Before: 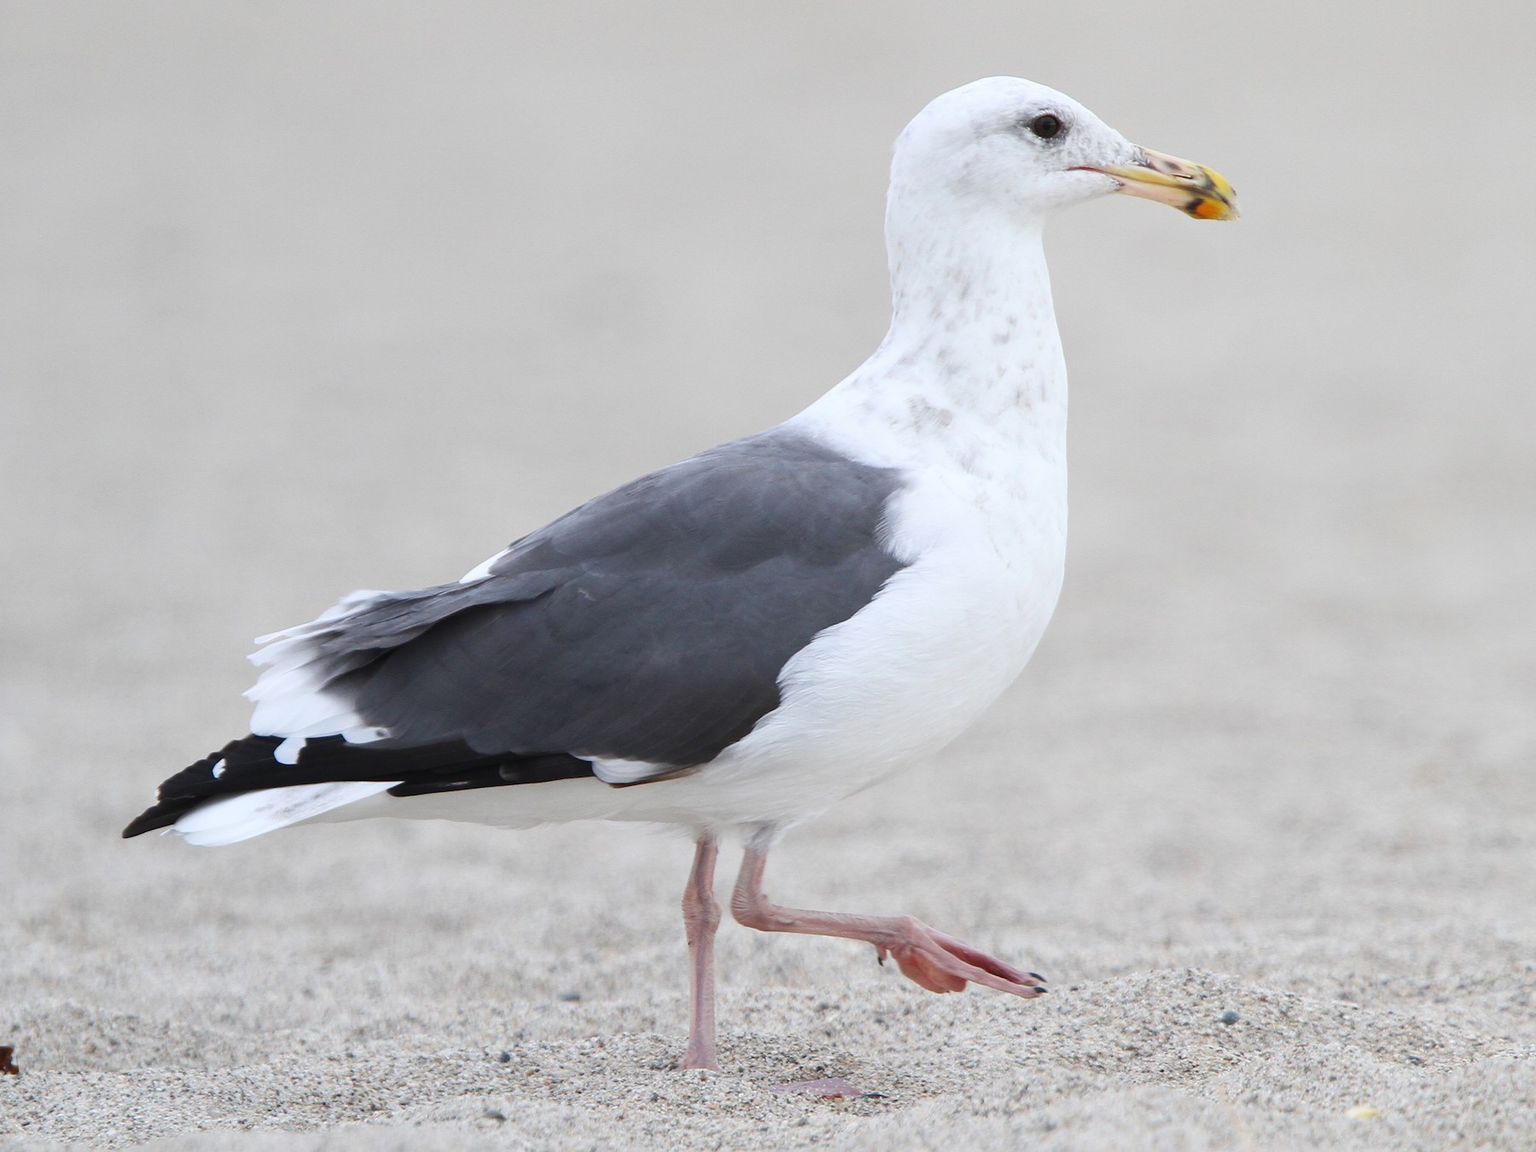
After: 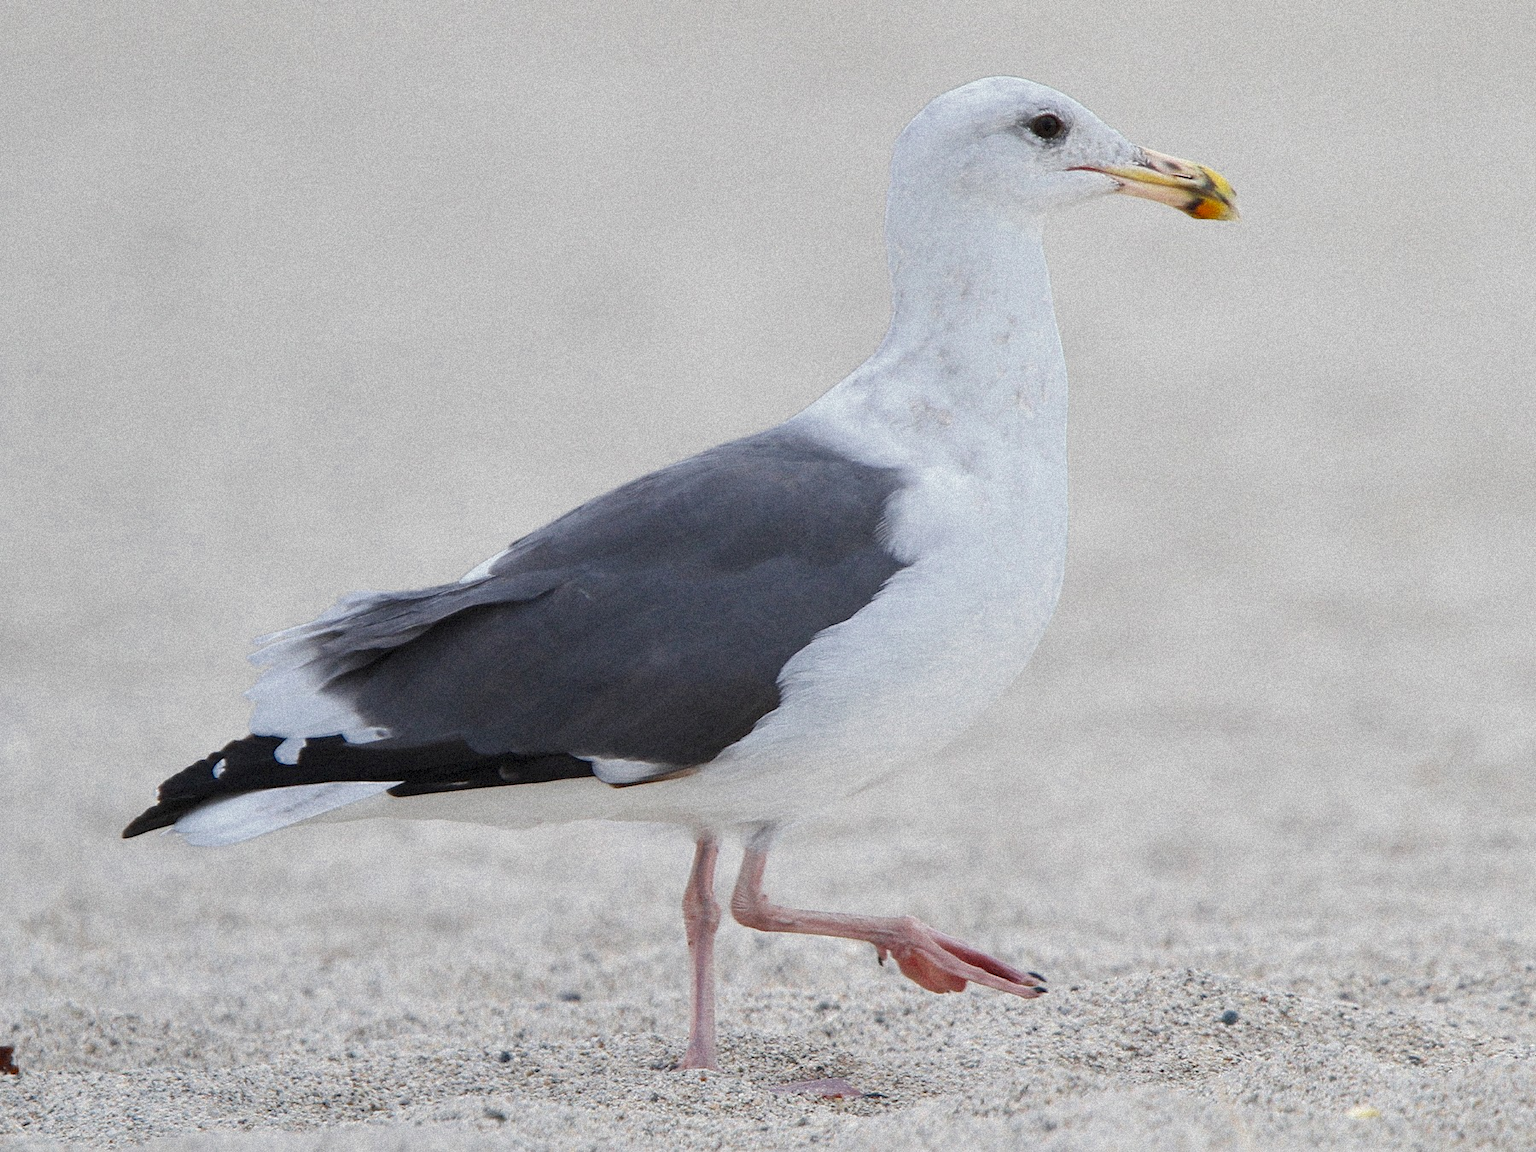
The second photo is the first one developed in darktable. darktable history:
grain: strength 35%, mid-tones bias 0%
color zones: curves: ch0 [(0, 0.497) (0.143, 0.5) (0.286, 0.5) (0.429, 0.483) (0.571, 0.116) (0.714, -0.006) (0.857, 0.28) (1, 0.497)]
shadows and highlights: radius 125.46, shadows 30.51, highlights -30.51, low approximation 0.01, soften with gaussian
